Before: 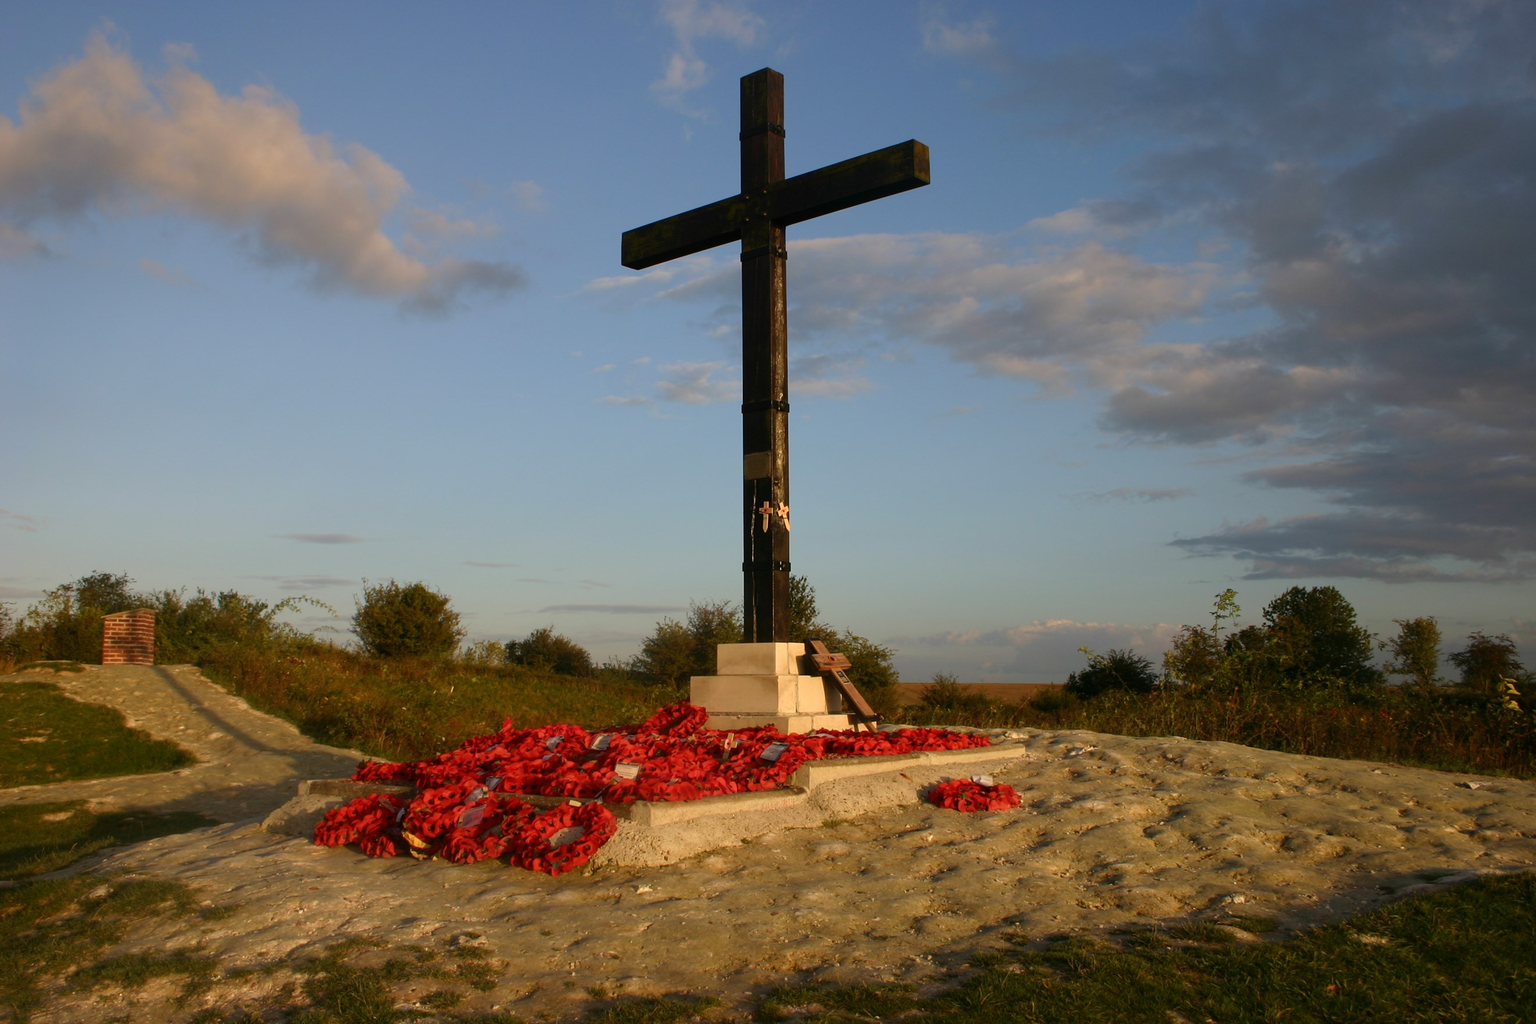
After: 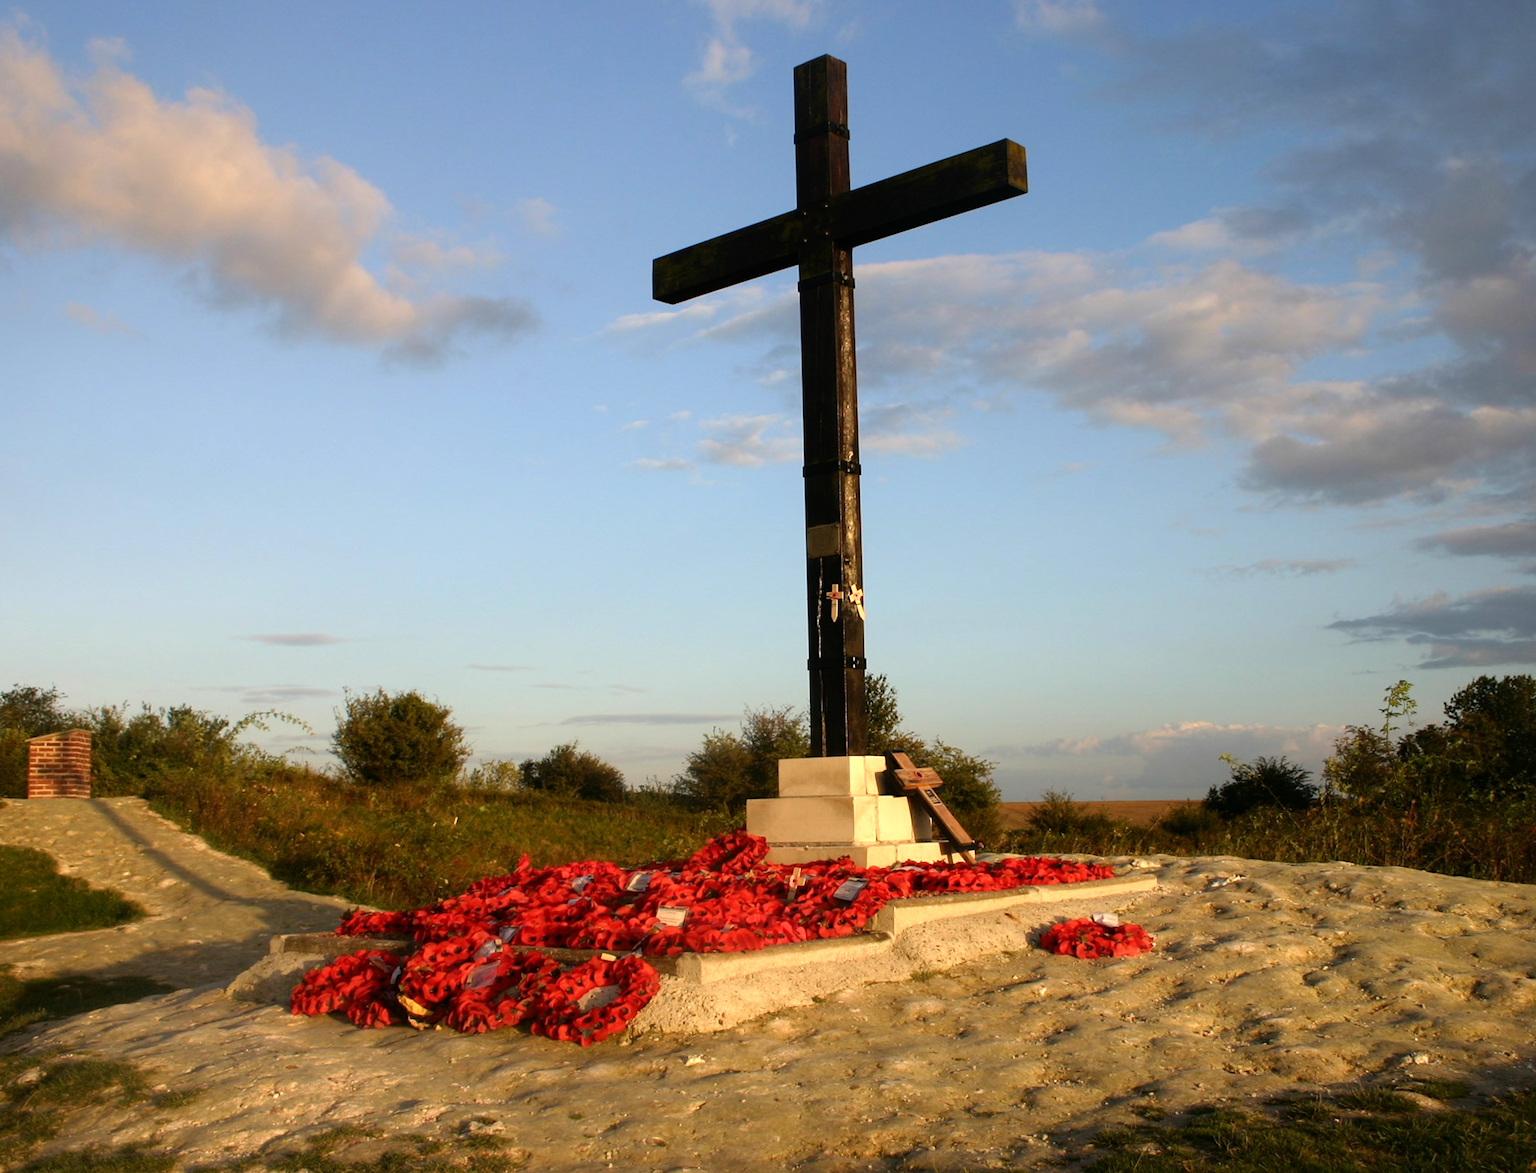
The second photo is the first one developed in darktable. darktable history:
crop and rotate: angle 1.08°, left 4.153%, top 0.947%, right 11.654%, bottom 2.575%
exposure: compensate highlight preservation false
tone equalizer: -8 EV -0.767 EV, -7 EV -0.704 EV, -6 EV -0.605 EV, -5 EV -0.367 EV, -3 EV 0.405 EV, -2 EV 0.6 EV, -1 EV 0.68 EV, +0 EV 0.726 EV
contrast brightness saturation: contrast 0.048
